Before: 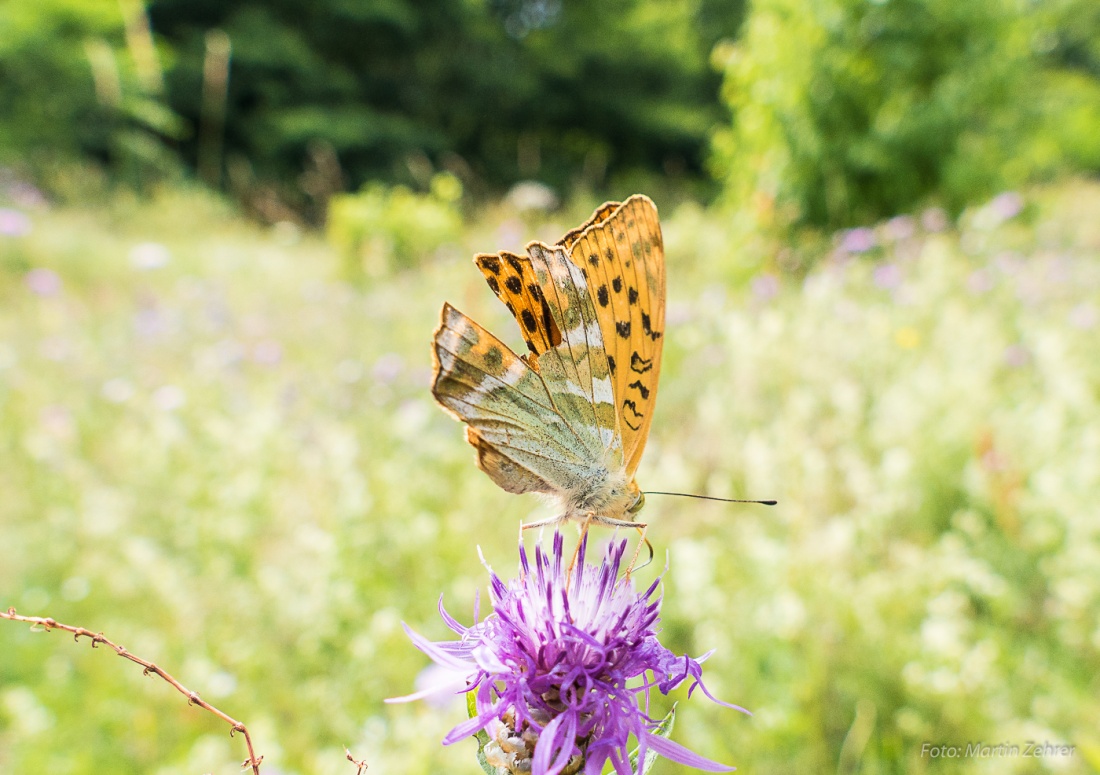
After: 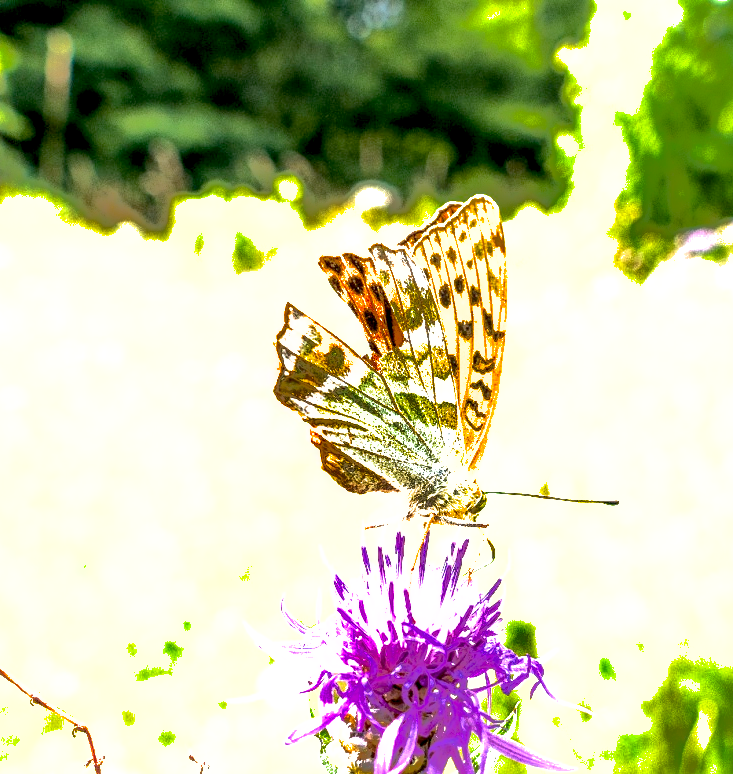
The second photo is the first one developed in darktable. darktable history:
exposure: black level correction 0.011, exposure 1.088 EV, compensate exposure bias true, compensate highlight preservation false
local contrast: detail 142%
crop and rotate: left 14.385%, right 18.948%
shadows and highlights: shadows 25, highlights -70
